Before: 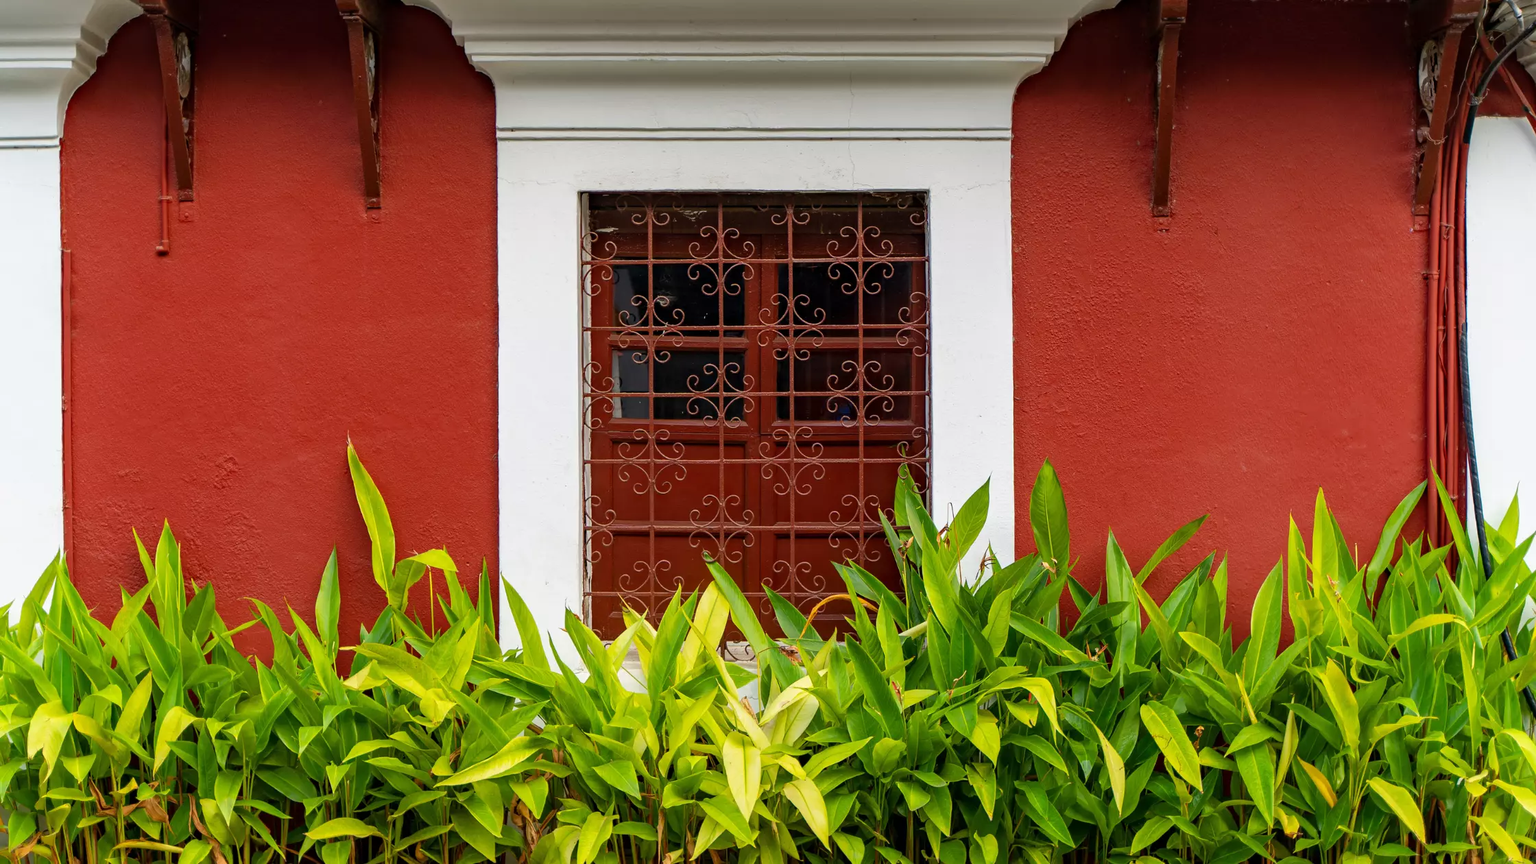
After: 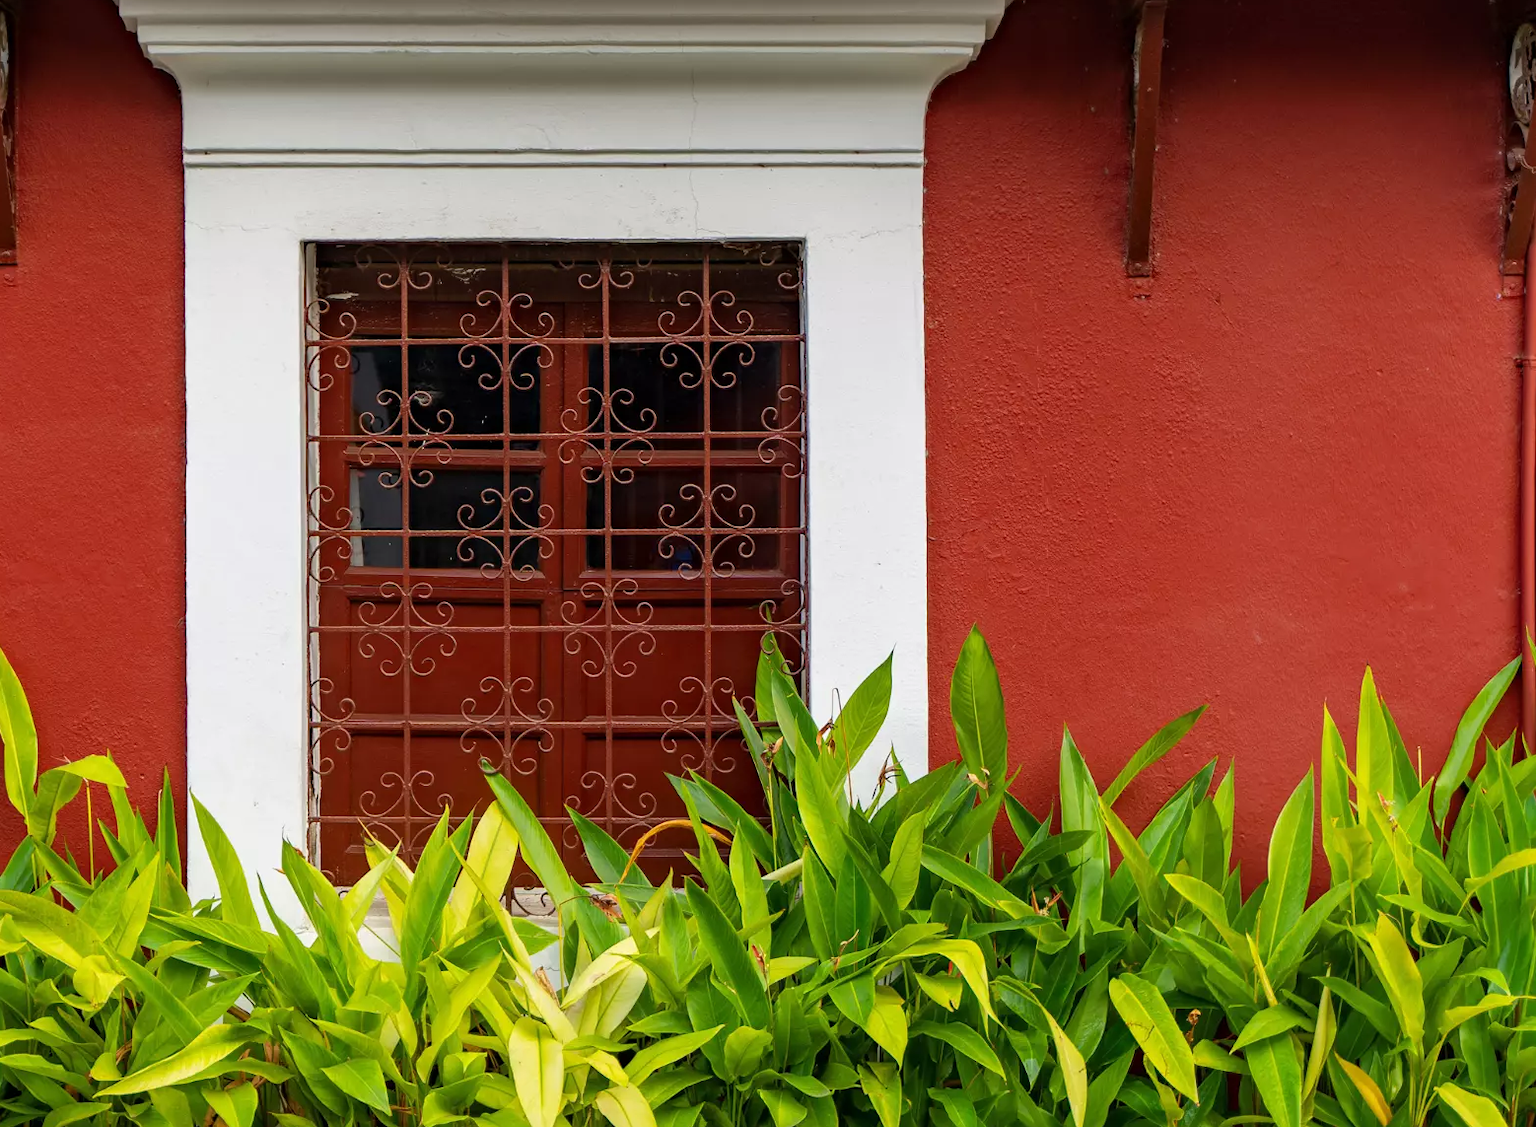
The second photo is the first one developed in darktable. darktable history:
crop and rotate: left 24.034%, top 2.838%, right 6.406%, bottom 6.299%
rotate and perspective: crop left 0, crop top 0
